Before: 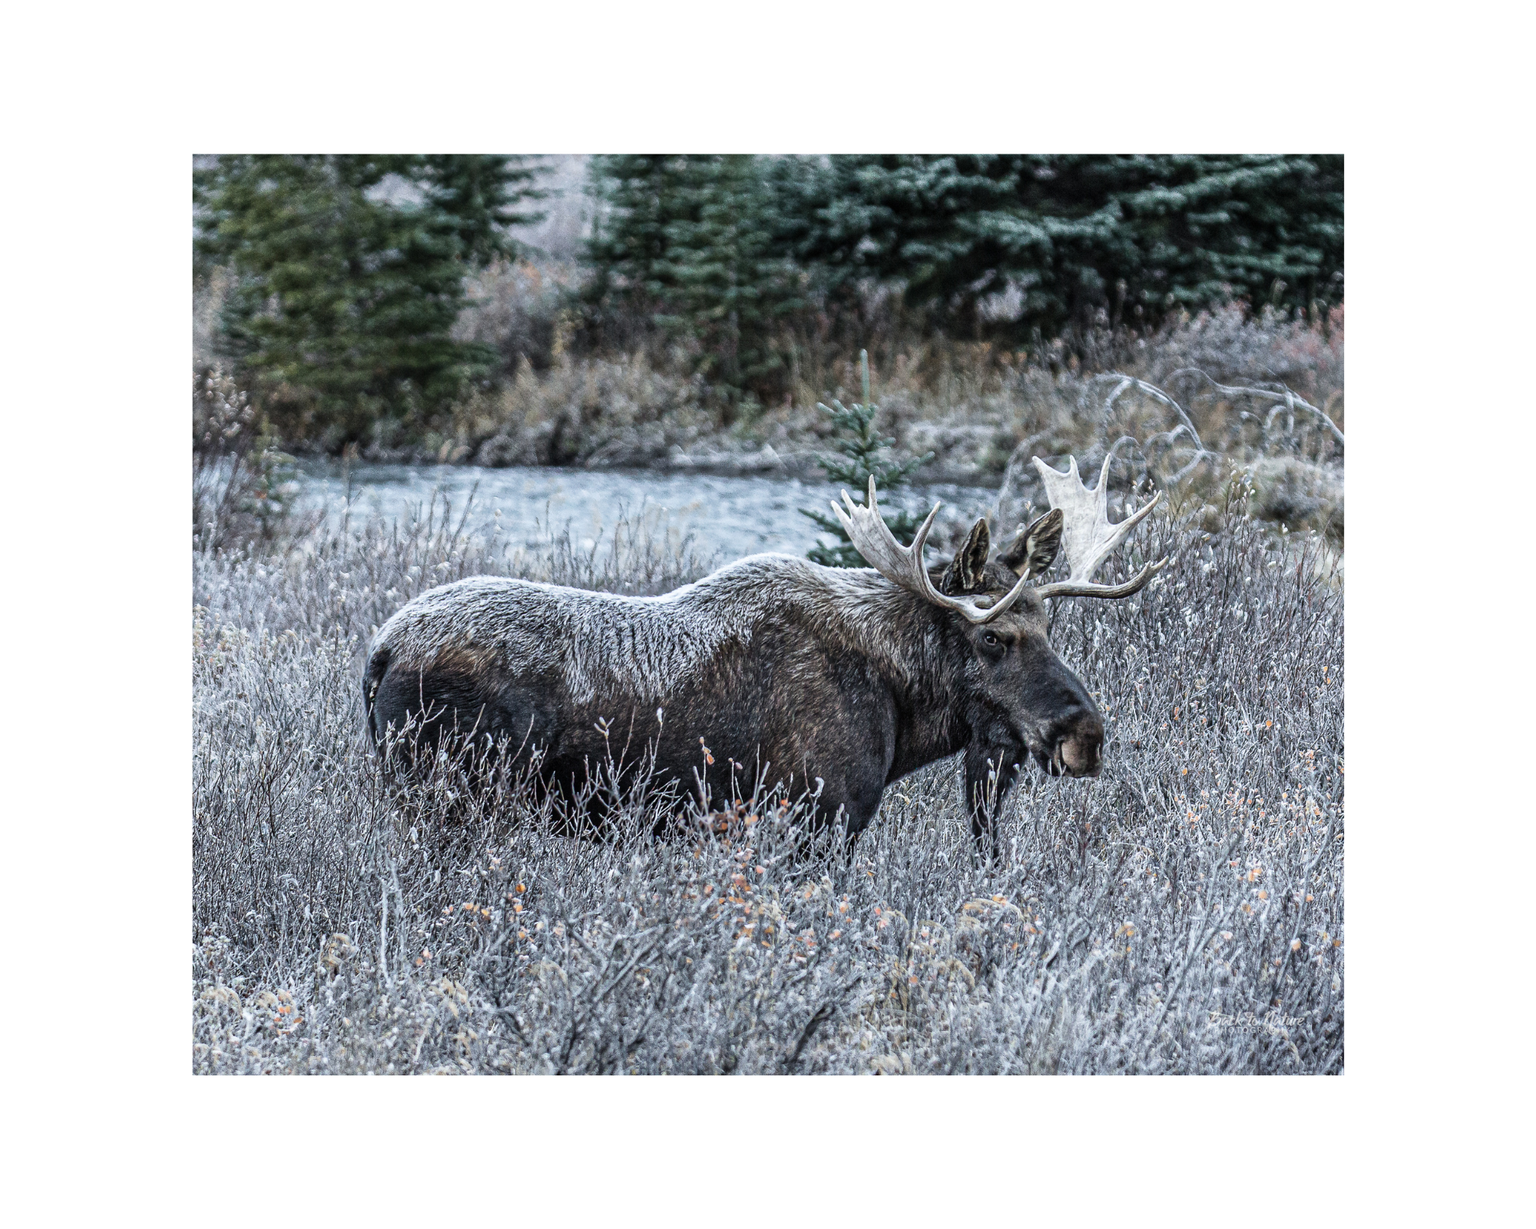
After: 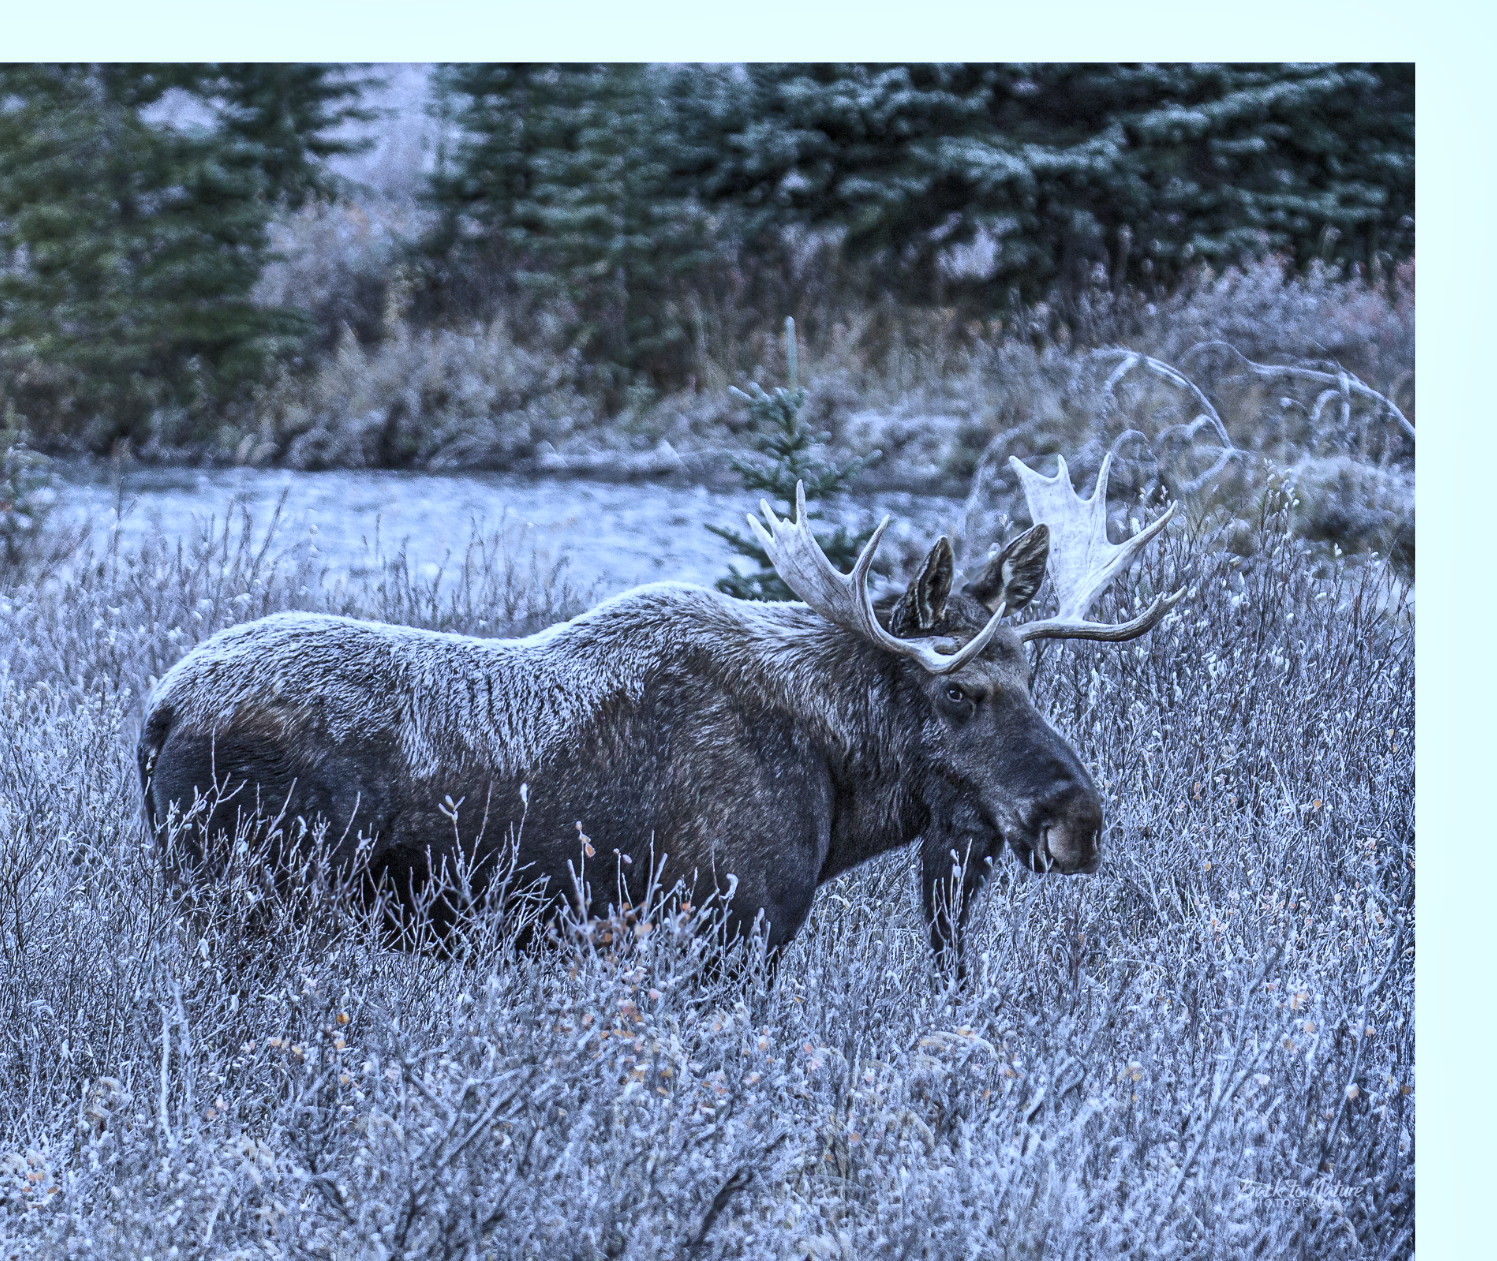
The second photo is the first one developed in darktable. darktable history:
crop: left 16.768%, top 8.653%, right 8.362%, bottom 12.485%
color correction: saturation 0.8
white balance: red 0.871, blue 1.249
rgb curve: curves: ch0 [(0, 0) (0.093, 0.159) (0.241, 0.265) (0.414, 0.42) (1, 1)], compensate middle gray true, preserve colors basic power
shadows and highlights: low approximation 0.01, soften with gaussian
